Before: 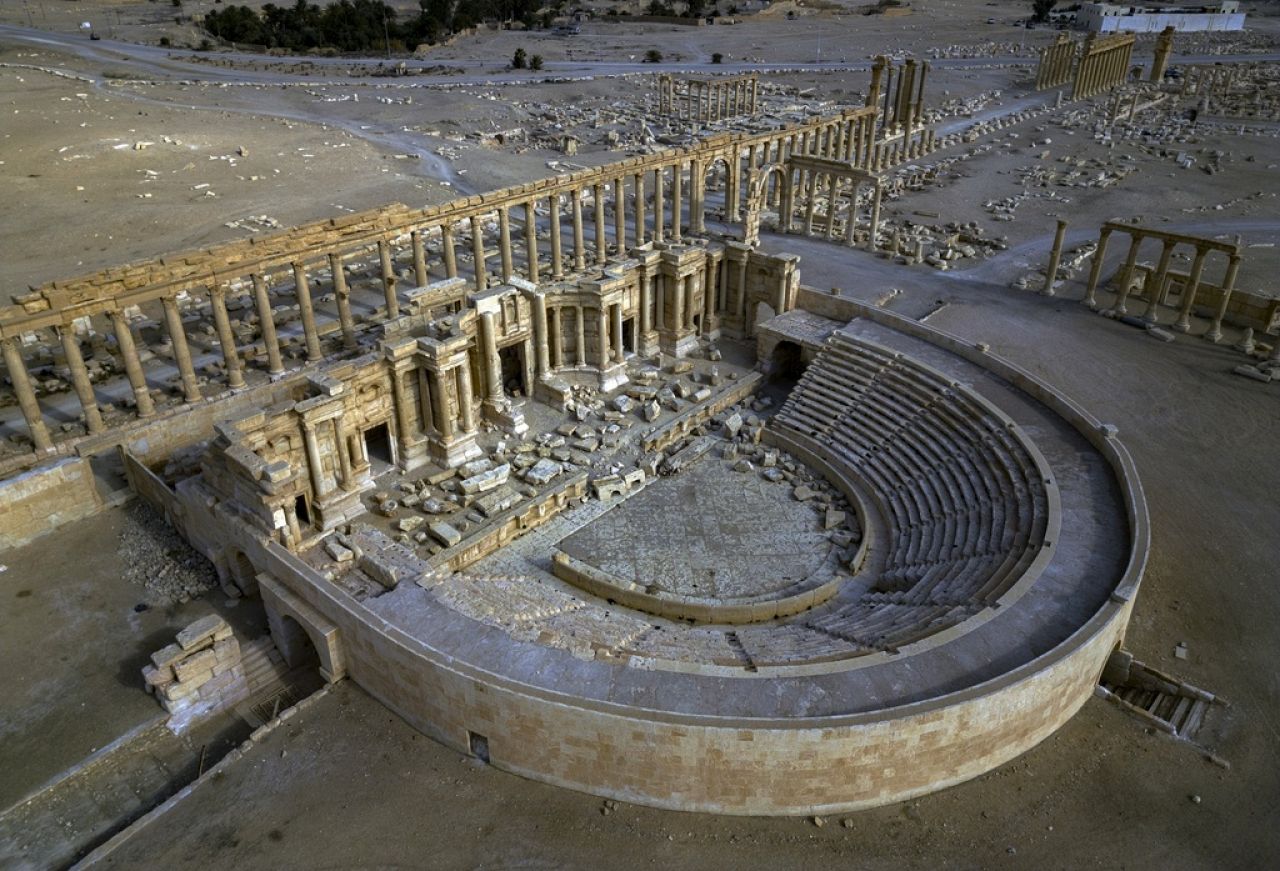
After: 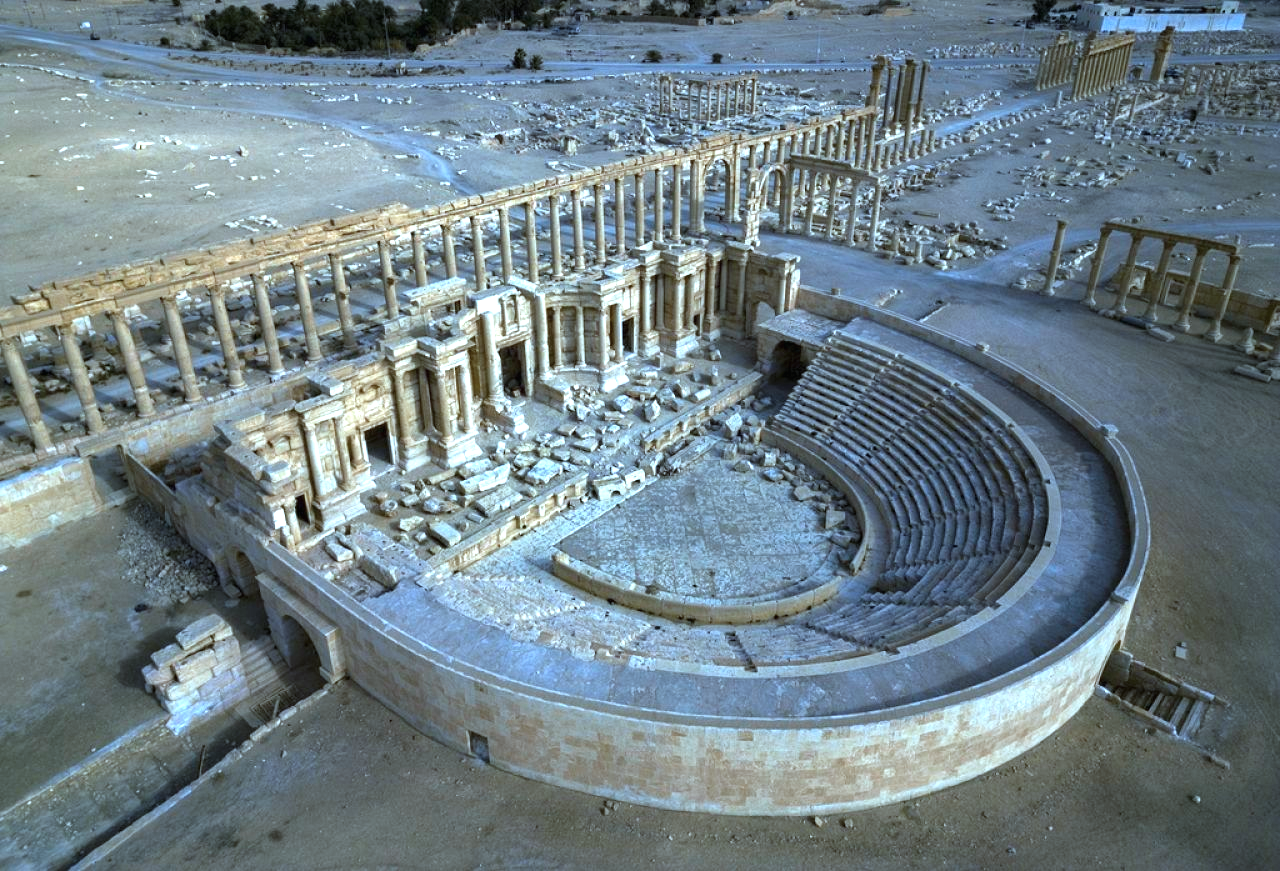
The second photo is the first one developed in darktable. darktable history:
color calibration: illuminant same as pipeline (D50), x 0.346, y 0.359, temperature 5002.42 K
color correction: highlights a* -9.35, highlights b* -23.15
exposure: black level correction -0.001, exposure 0.9 EV, compensate exposure bias true, compensate highlight preservation false
